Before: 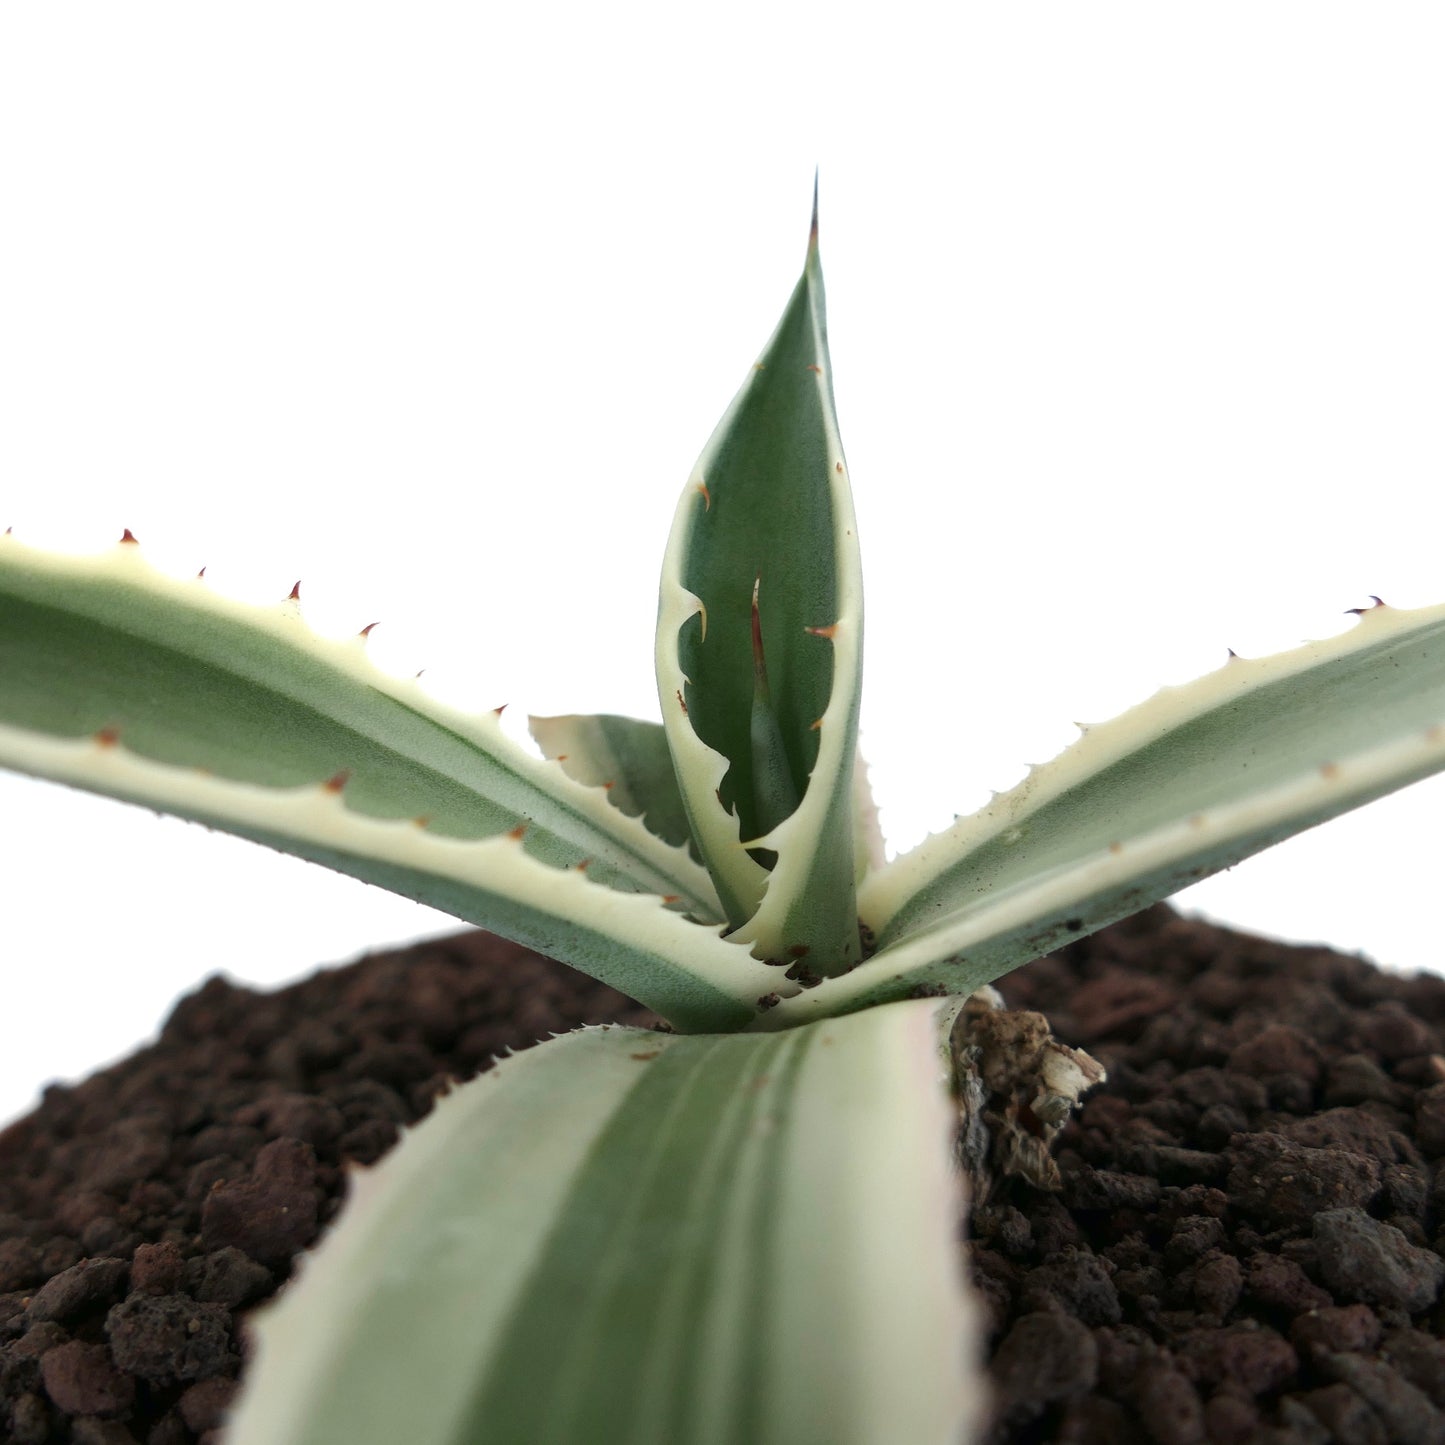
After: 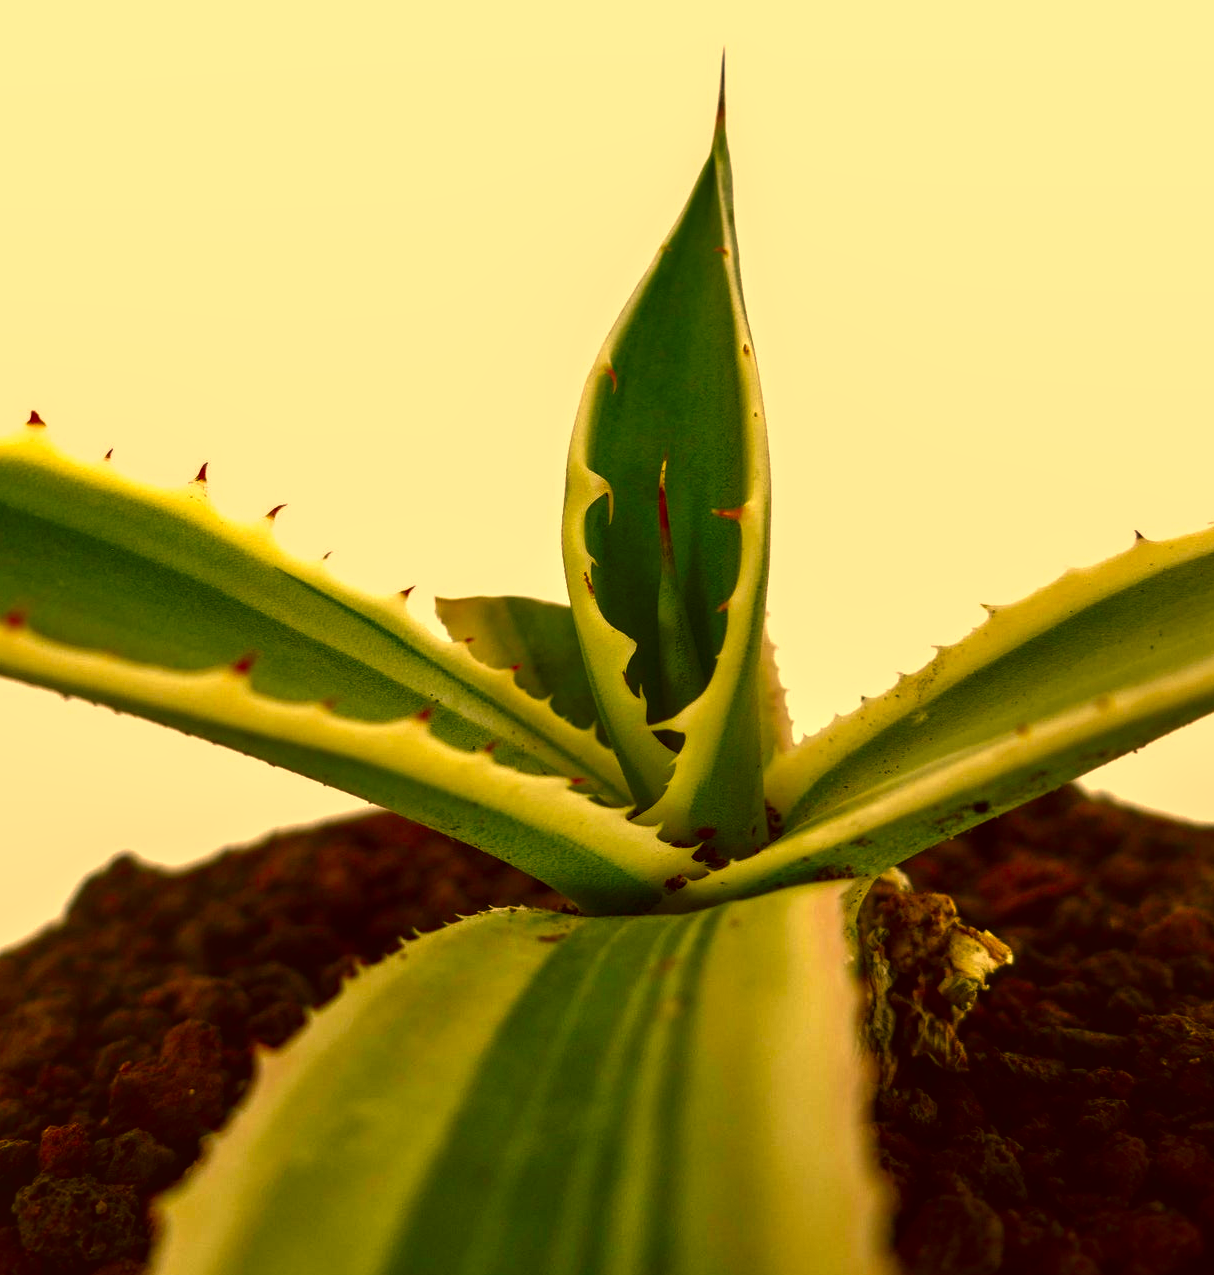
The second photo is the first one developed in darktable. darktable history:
tone equalizer: -7 EV 0.15 EV, -6 EV 0.6 EV, -5 EV 1.15 EV, -4 EV 1.33 EV, -3 EV 1.15 EV, -2 EV 0.6 EV, -1 EV 0.15 EV, mask exposure compensation -0.5 EV
contrast equalizer: y [[0.5, 0.5, 0.478, 0.5, 0.5, 0.5], [0.5 ×6], [0.5 ×6], [0 ×6], [0 ×6]]
contrast brightness saturation: brightness -0.52
color correction: highlights a* 10.44, highlights b* 30.04, shadows a* 2.73, shadows b* 17.51, saturation 1.72
crop: left 6.446%, top 8.188%, right 9.538%, bottom 3.548%
local contrast: on, module defaults
white balance: emerald 1
